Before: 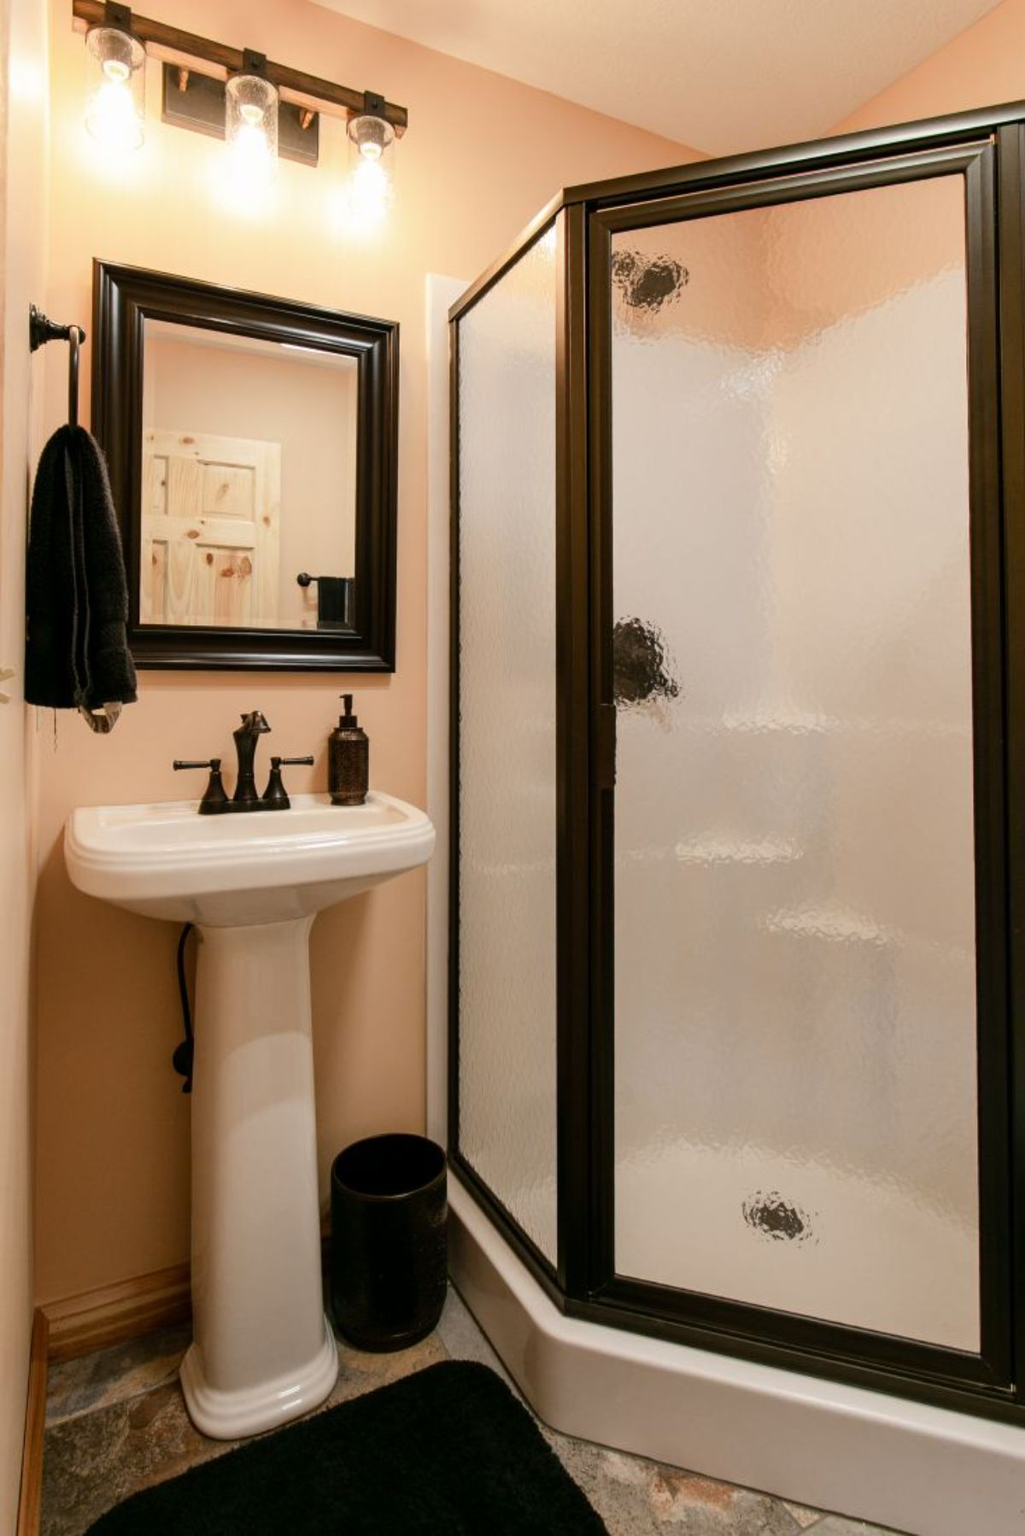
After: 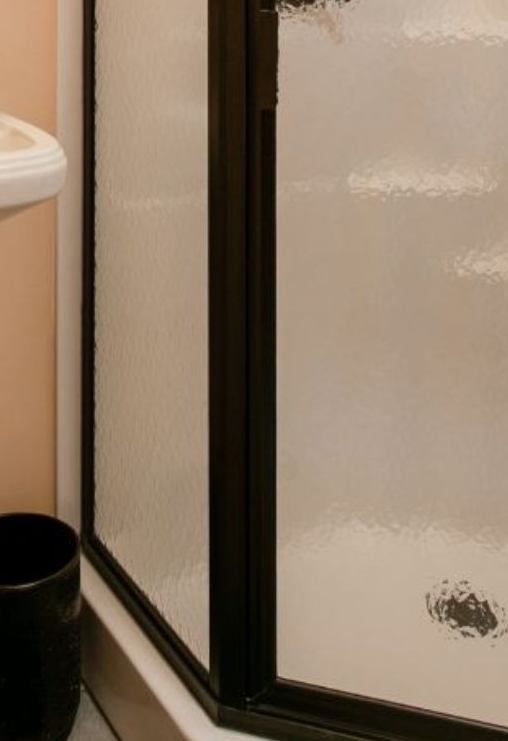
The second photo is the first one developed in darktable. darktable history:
crop: left 36.958%, top 45.313%, right 20.63%, bottom 13.443%
shadows and highlights: radius 127, shadows 21.09, highlights -22.47, low approximation 0.01
